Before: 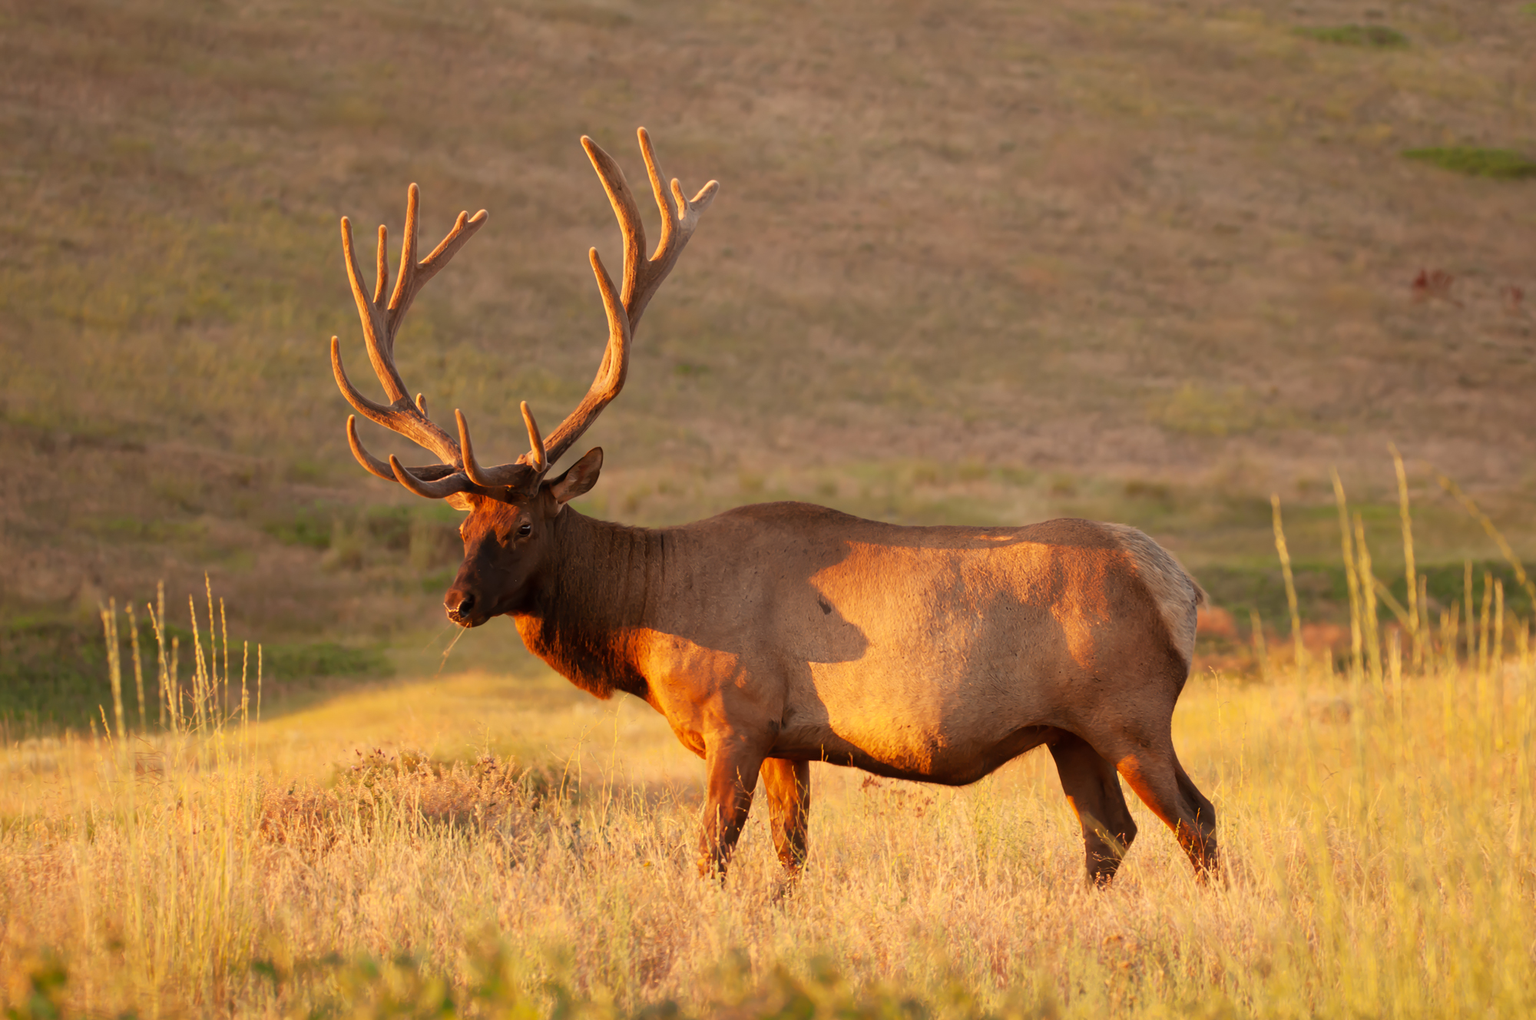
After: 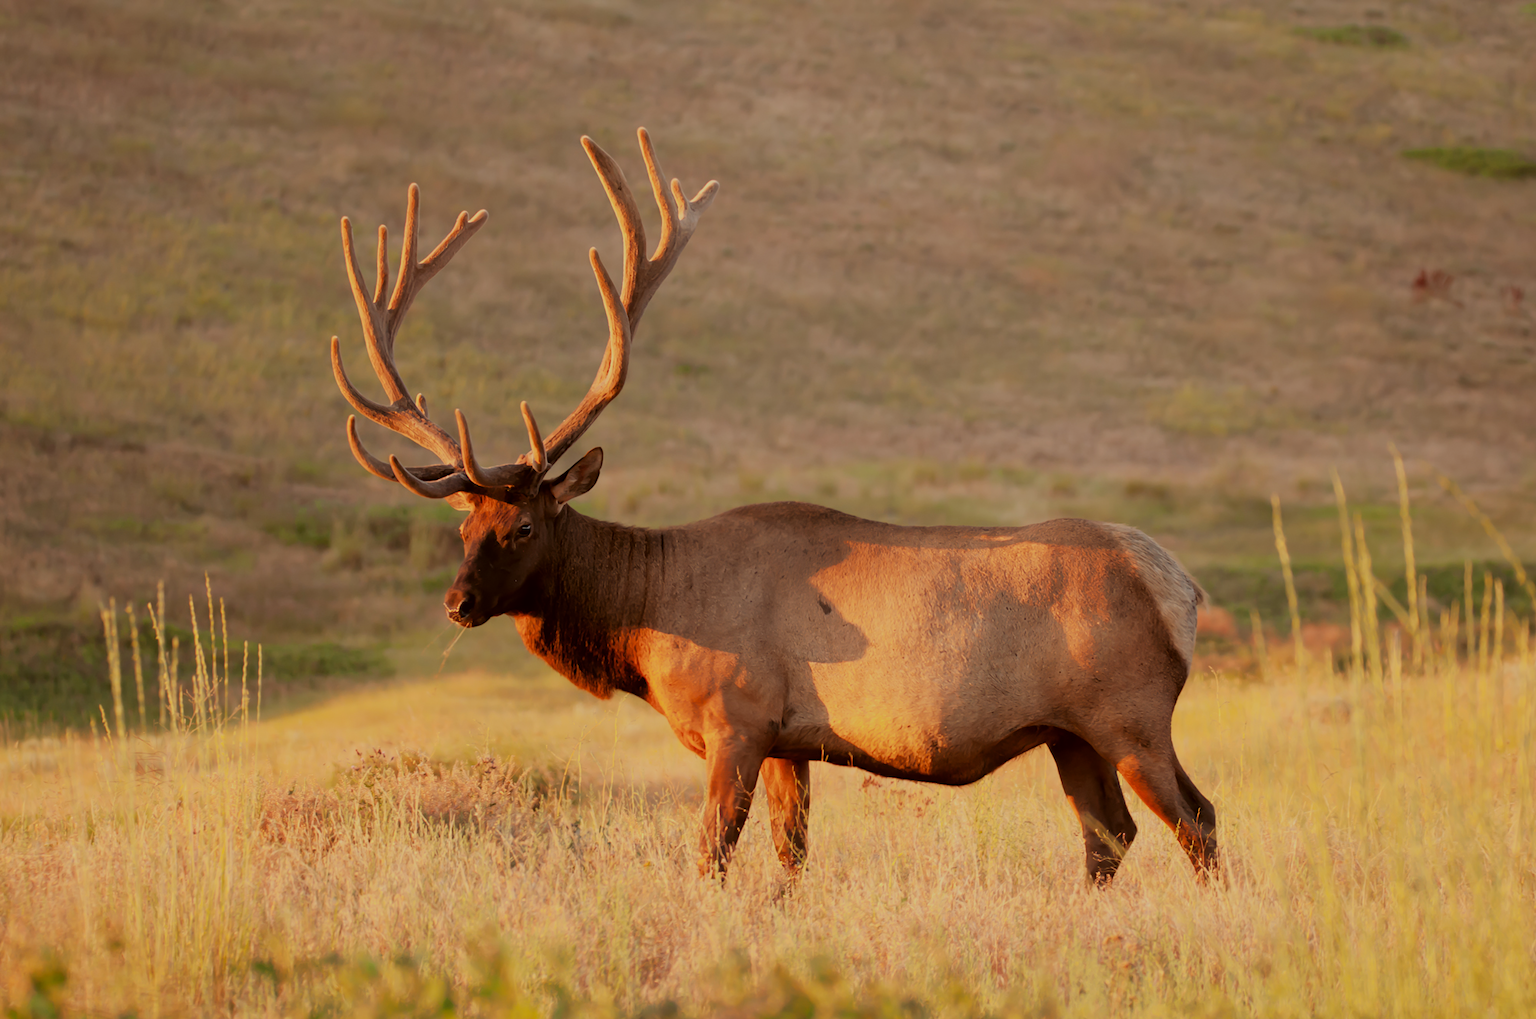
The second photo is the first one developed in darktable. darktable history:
color correction: highlights a* -4.93, highlights b* -3.62, shadows a* 3.81, shadows b* 4.23
filmic rgb: black relative exposure -7.65 EV, white relative exposure 4.56 EV, threshold 2.97 EV, hardness 3.61, enable highlight reconstruction true
